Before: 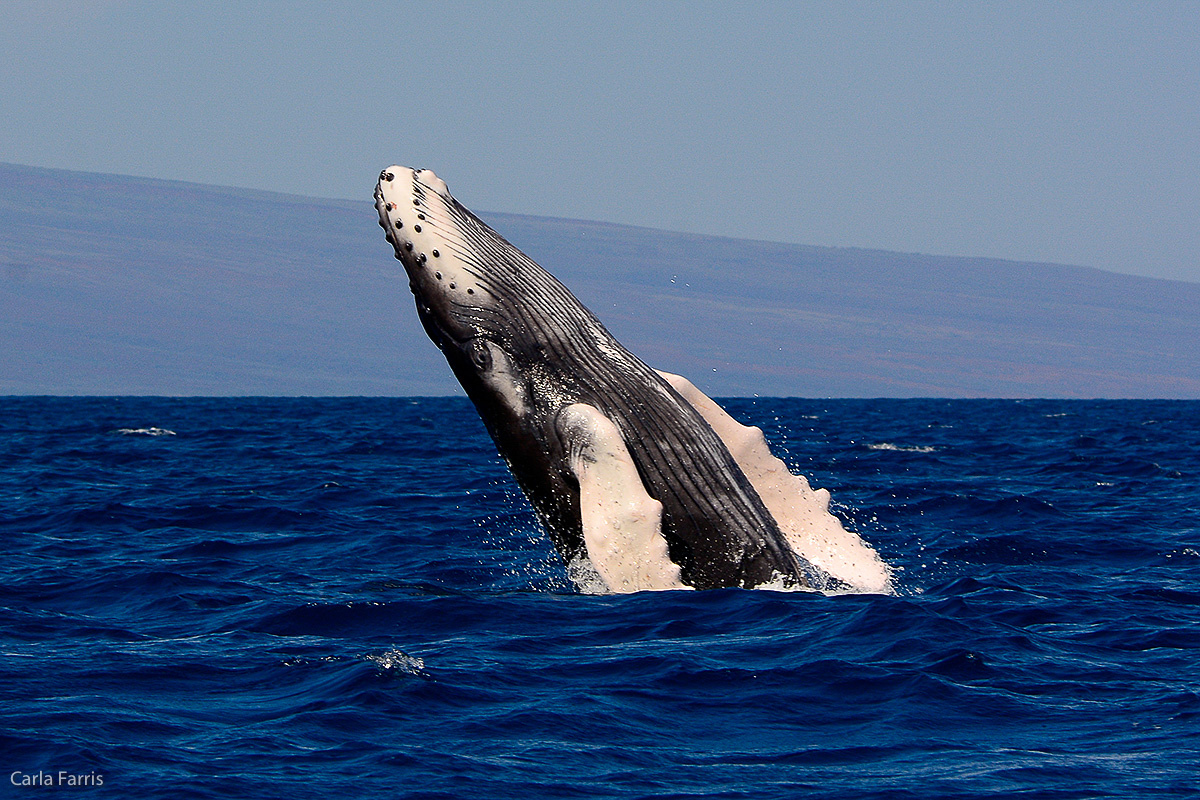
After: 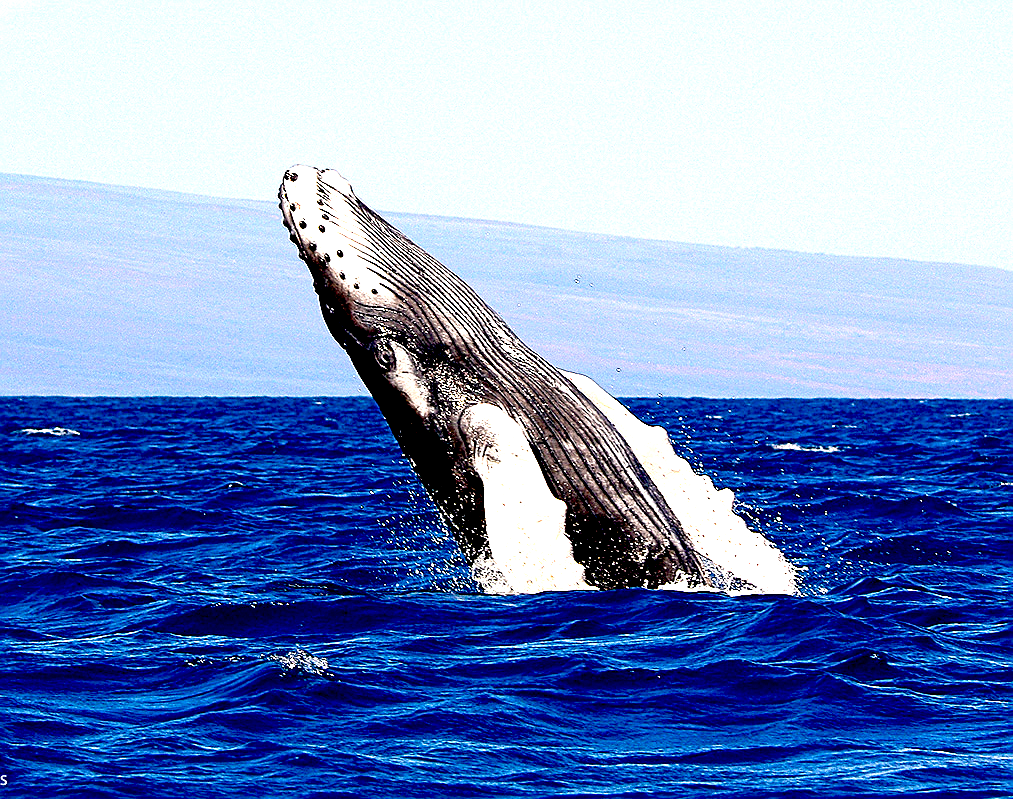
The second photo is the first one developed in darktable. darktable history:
sharpen: on, module defaults
exposure: black level correction 0.015, exposure 1.777 EV, compensate highlight preservation false
color correction: highlights a* 3.64, highlights b* 5.1
crop: left 8.062%, right 7.506%
